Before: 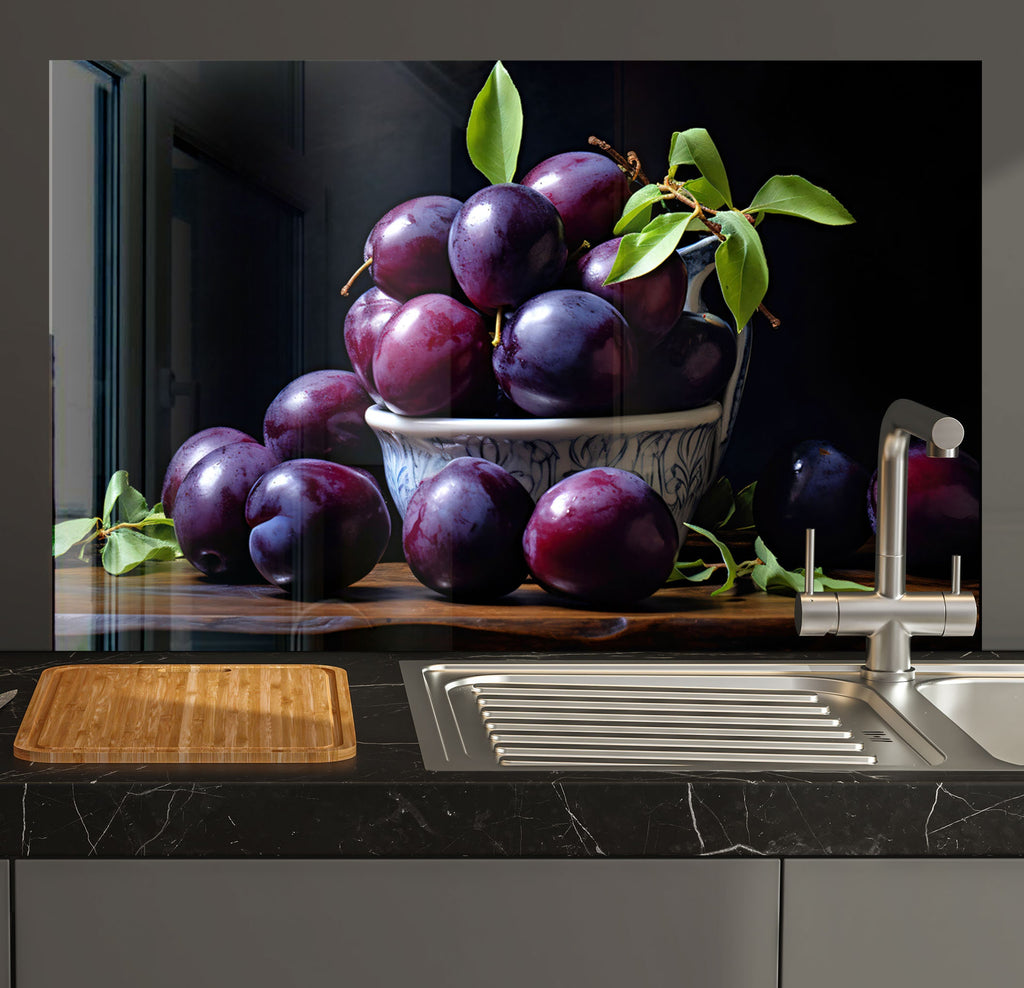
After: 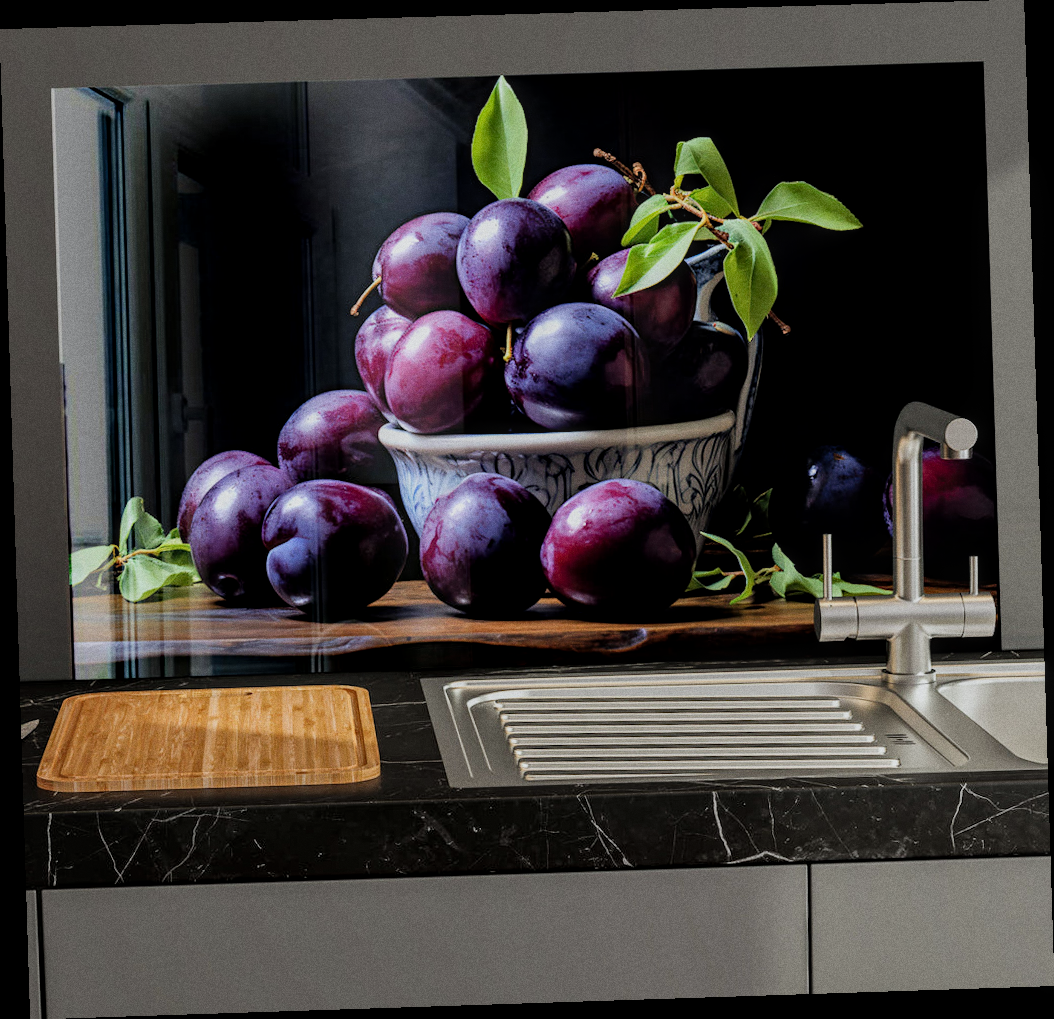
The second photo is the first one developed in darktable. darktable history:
shadows and highlights: shadows 10, white point adjustment 1, highlights -40
levels: levels [0, 0.478, 1]
filmic rgb: black relative exposure -7.65 EV, white relative exposure 4.56 EV, hardness 3.61
exposure: compensate highlight preservation false
local contrast: detail 130%
white balance: red 0.986, blue 1.01
rotate and perspective: rotation -1.77°, lens shift (horizontal) 0.004, automatic cropping off
grain: coarseness 0.09 ISO
